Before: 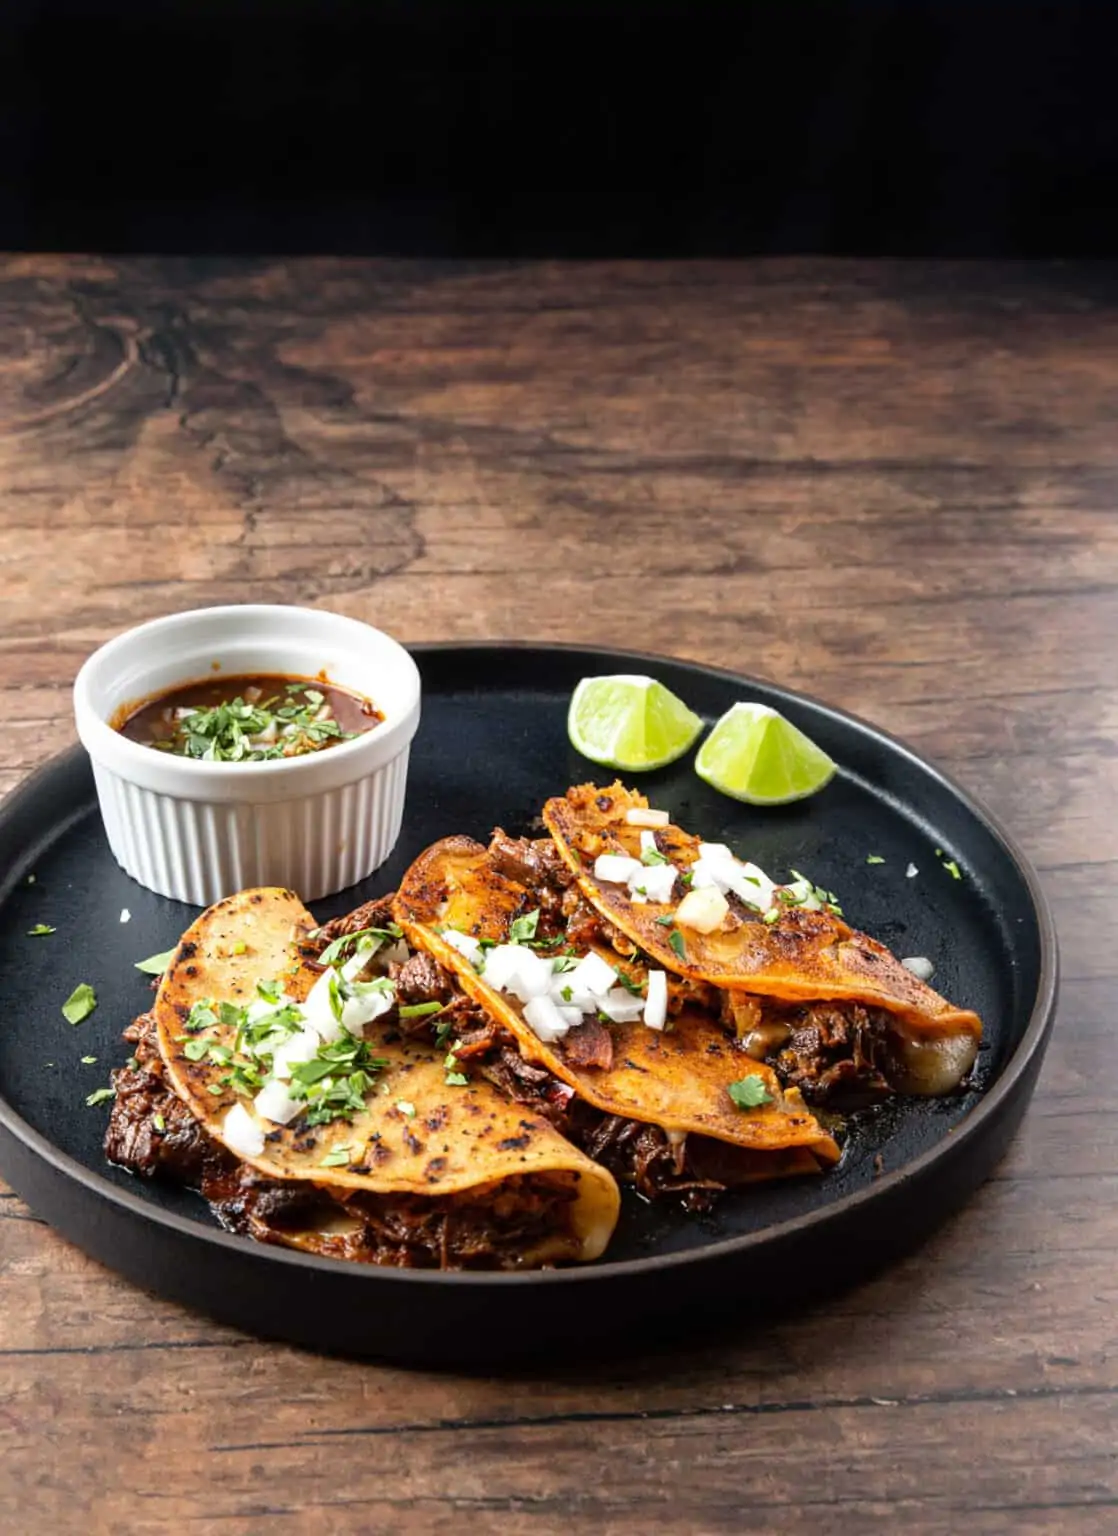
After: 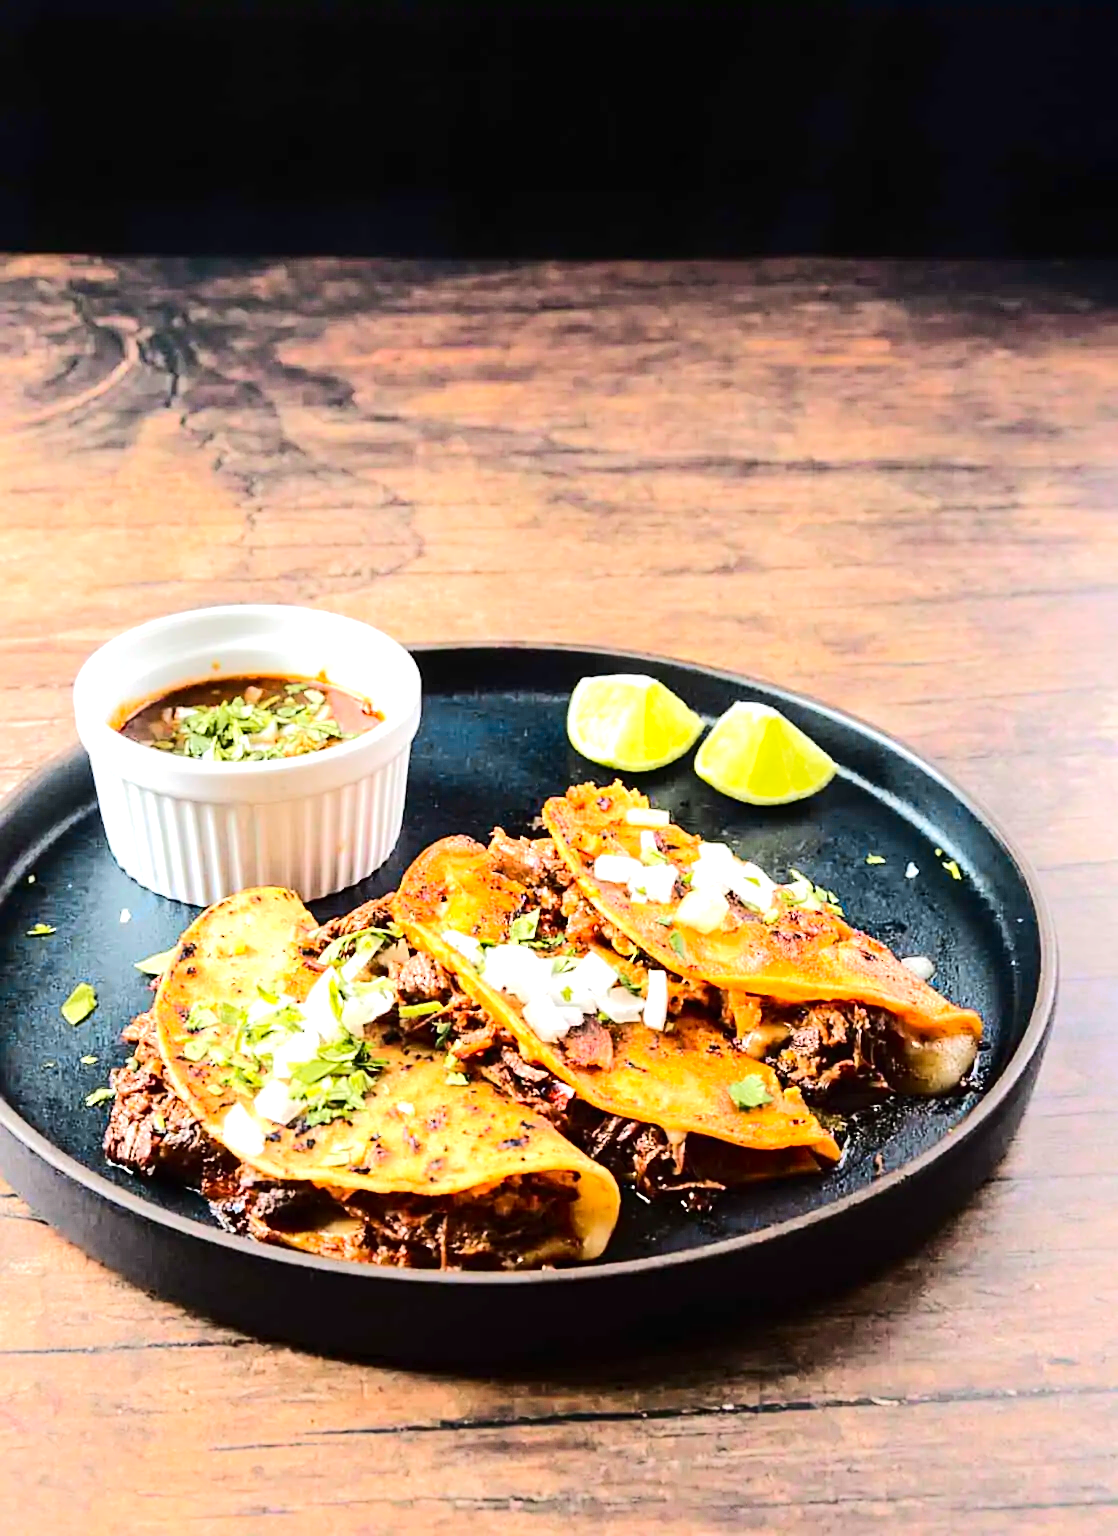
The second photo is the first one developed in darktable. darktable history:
exposure: black level correction 0, exposure 0.499 EV, compensate highlight preservation false
sharpen: on, module defaults
tone equalizer: -7 EV 0.161 EV, -6 EV 0.563 EV, -5 EV 1.16 EV, -4 EV 1.31 EV, -3 EV 1.15 EV, -2 EV 0.6 EV, -1 EV 0.156 EV, edges refinement/feathering 500, mask exposure compensation -1.57 EV, preserve details no
tone curve: curves: ch0 [(0, 0) (0.003, 0.005) (0.011, 0.011) (0.025, 0.022) (0.044, 0.035) (0.069, 0.051) (0.1, 0.073) (0.136, 0.106) (0.177, 0.147) (0.224, 0.195) (0.277, 0.253) (0.335, 0.315) (0.399, 0.388) (0.468, 0.488) (0.543, 0.586) (0.623, 0.685) (0.709, 0.764) (0.801, 0.838) (0.898, 0.908) (1, 1)], color space Lab, independent channels, preserve colors none
color zones: curves: ch0 [(0.254, 0.492) (0.724, 0.62)]; ch1 [(0.25, 0.528) (0.719, 0.796)]; ch2 [(0, 0.472) (0.25, 0.5) (0.73, 0.184)]
